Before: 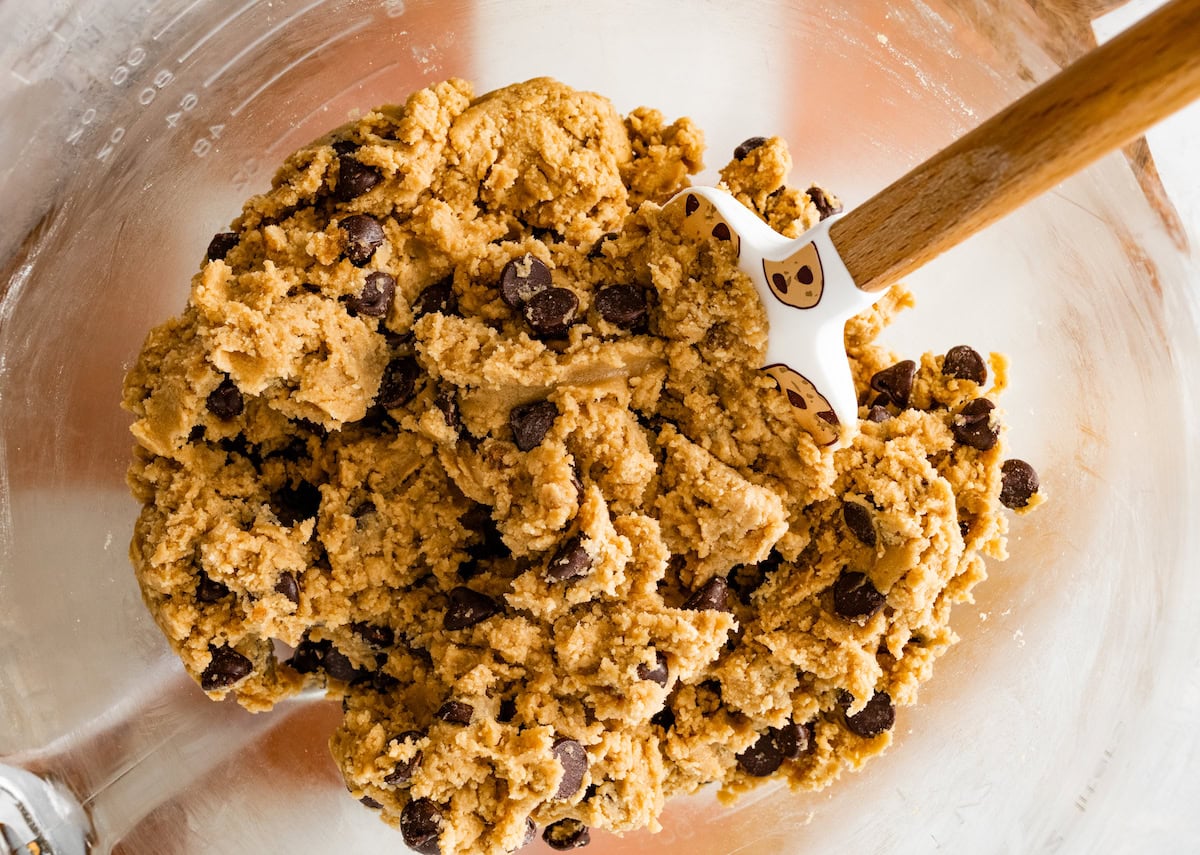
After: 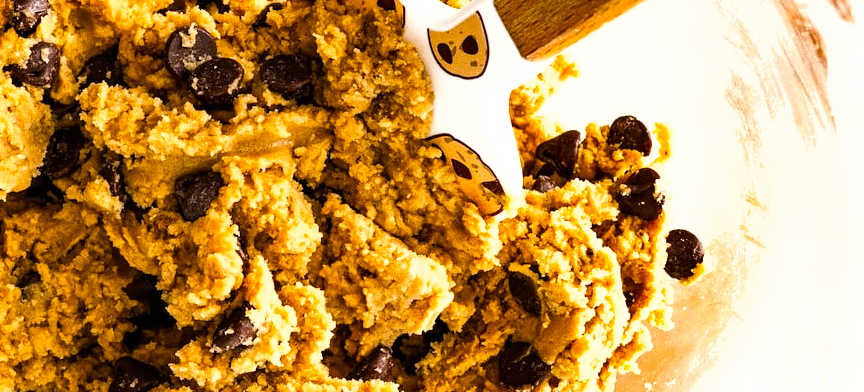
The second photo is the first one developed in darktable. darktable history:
shadows and highlights: low approximation 0.01, soften with gaussian
color balance: output saturation 120%
crop and rotate: left 27.938%, top 27.046%, bottom 27.046%
grain: on, module defaults
tone equalizer: -8 EV -0.75 EV, -7 EV -0.7 EV, -6 EV -0.6 EV, -5 EV -0.4 EV, -3 EV 0.4 EV, -2 EV 0.6 EV, -1 EV 0.7 EV, +0 EV 0.75 EV, edges refinement/feathering 500, mask exposure compensation -1.57 EV, preserve details no
